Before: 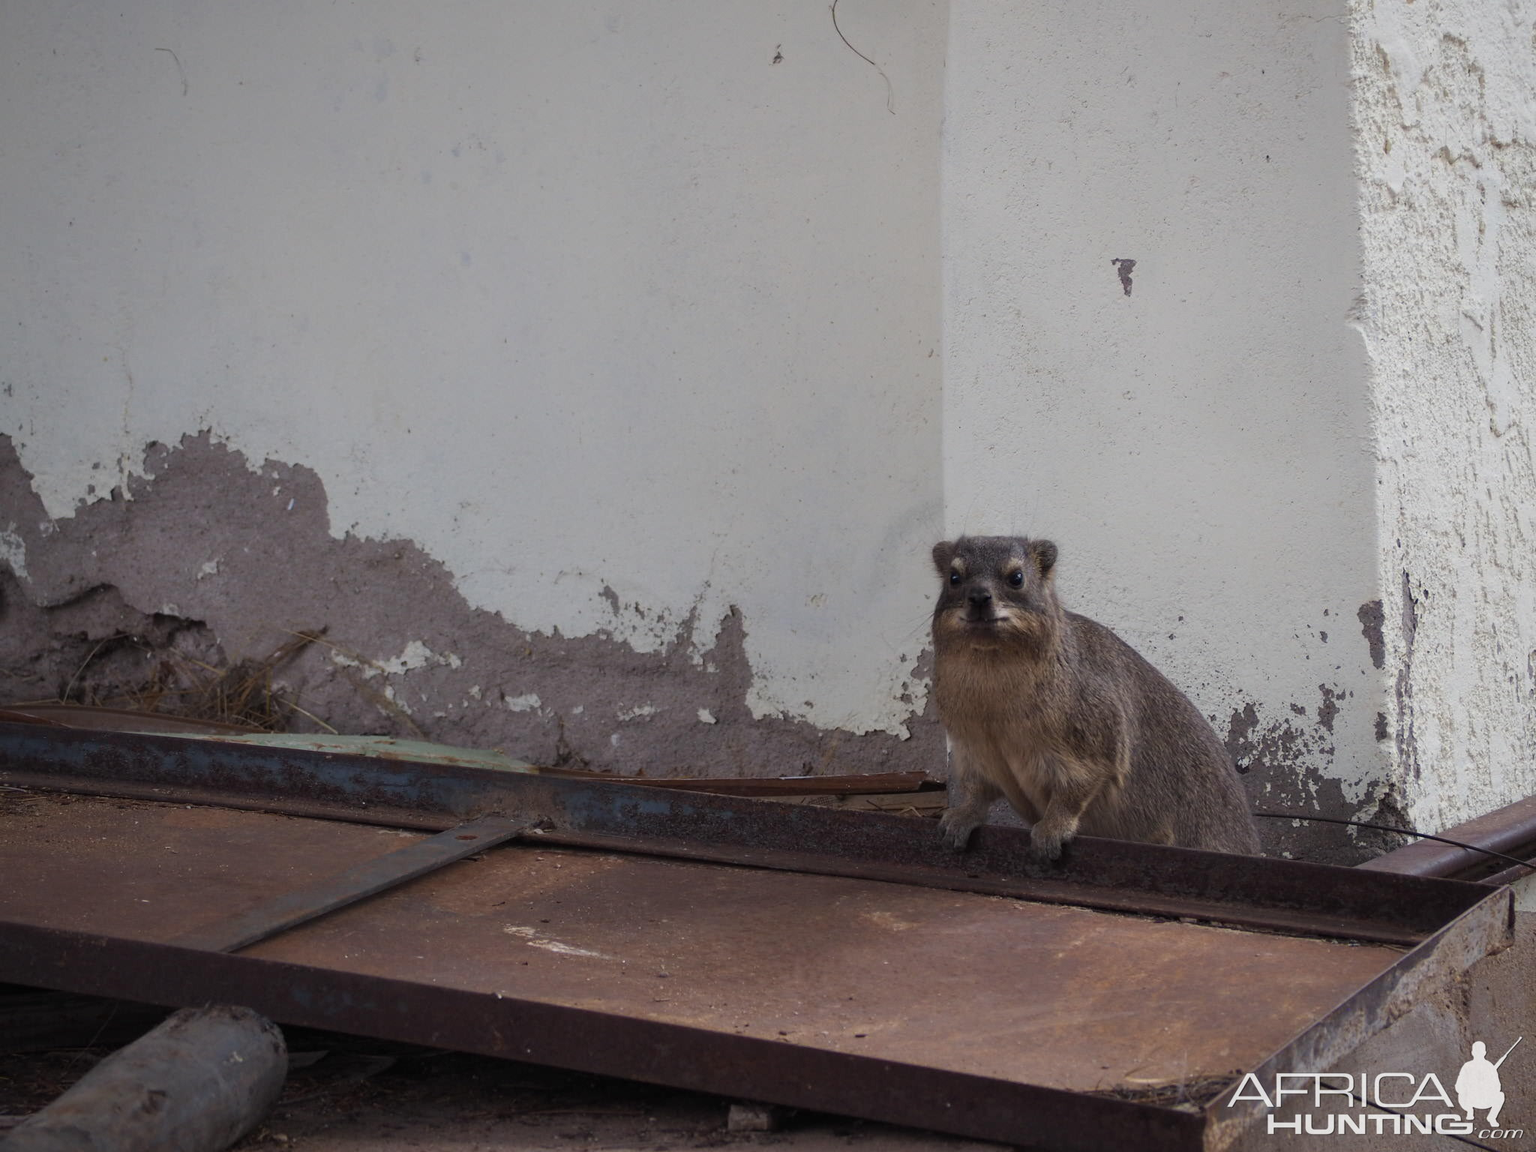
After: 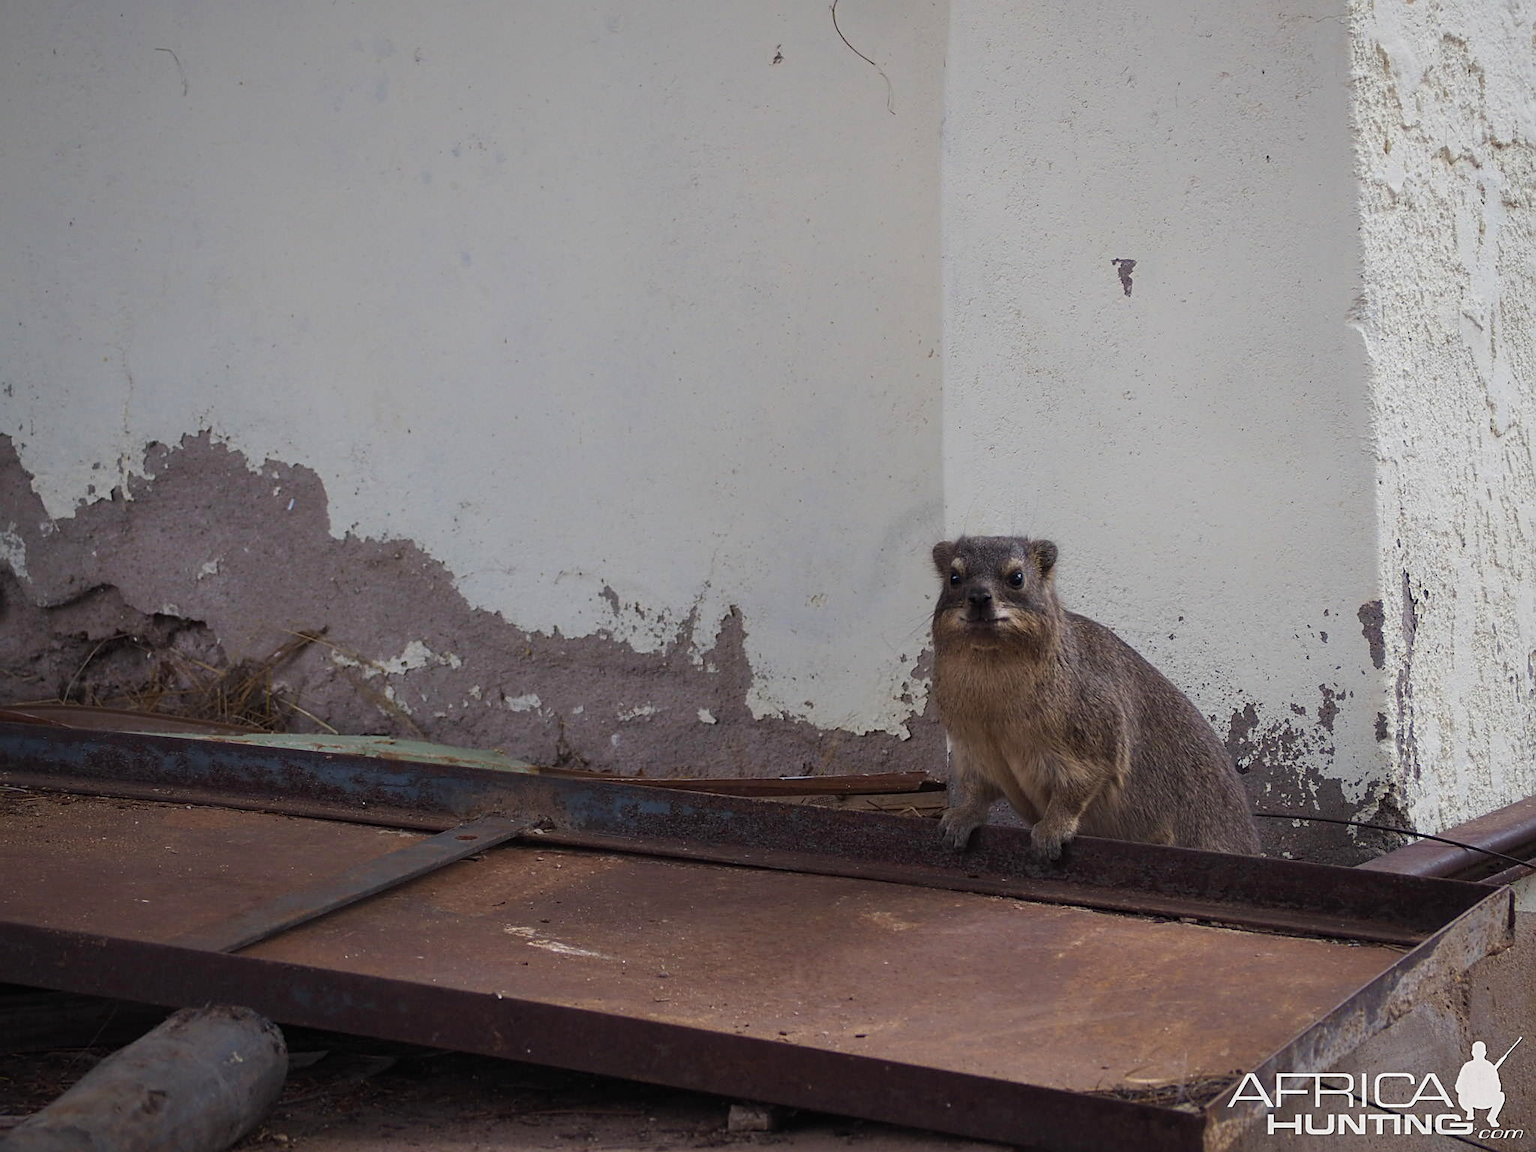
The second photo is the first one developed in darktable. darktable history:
velvia: strength 14.65%
sharpen: on, module defaults
